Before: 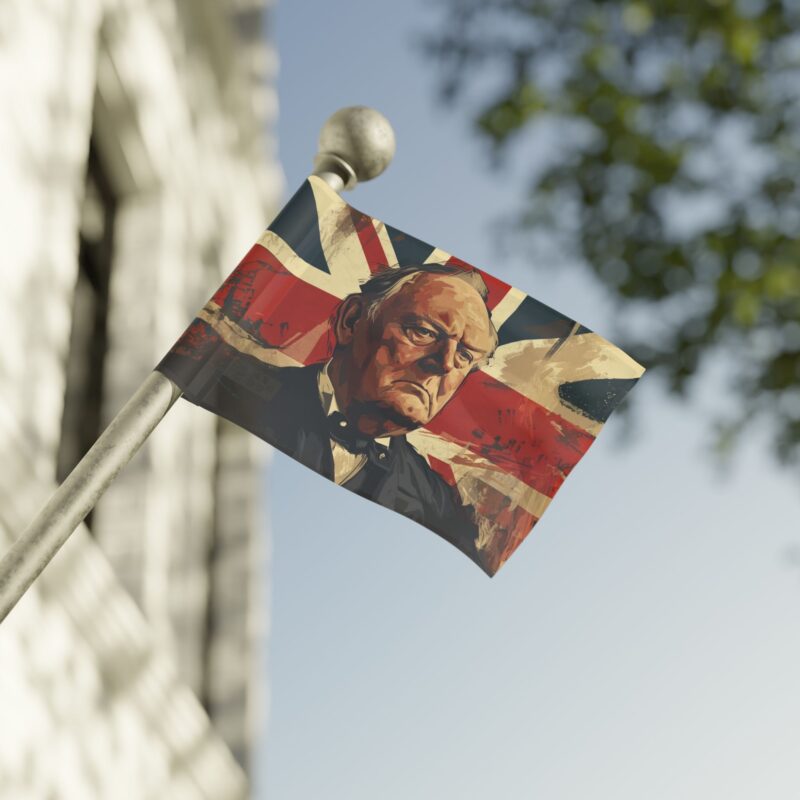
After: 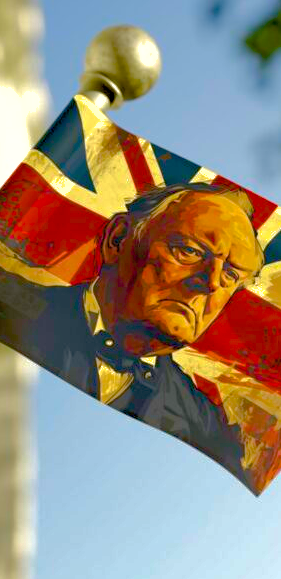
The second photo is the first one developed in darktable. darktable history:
color balance rgb: linear chroma grading › global chroma 25%, perceptual saturation grading › global saturation 45%, perceptual saturation grading › highlights -50%, perceptual saturation grading › shadows 30%, perceptual brilliance grading › global brilliance 18%, global vibrance 40%
exposure: black level correction 0.029, exposure -0.073 EV, compensate highlight preservation false
crop and rotate: left 29.476%, top 10.214%, right 35.32%, bottom 17.333%
shadows and highlights: shadows 40, highlights -60
